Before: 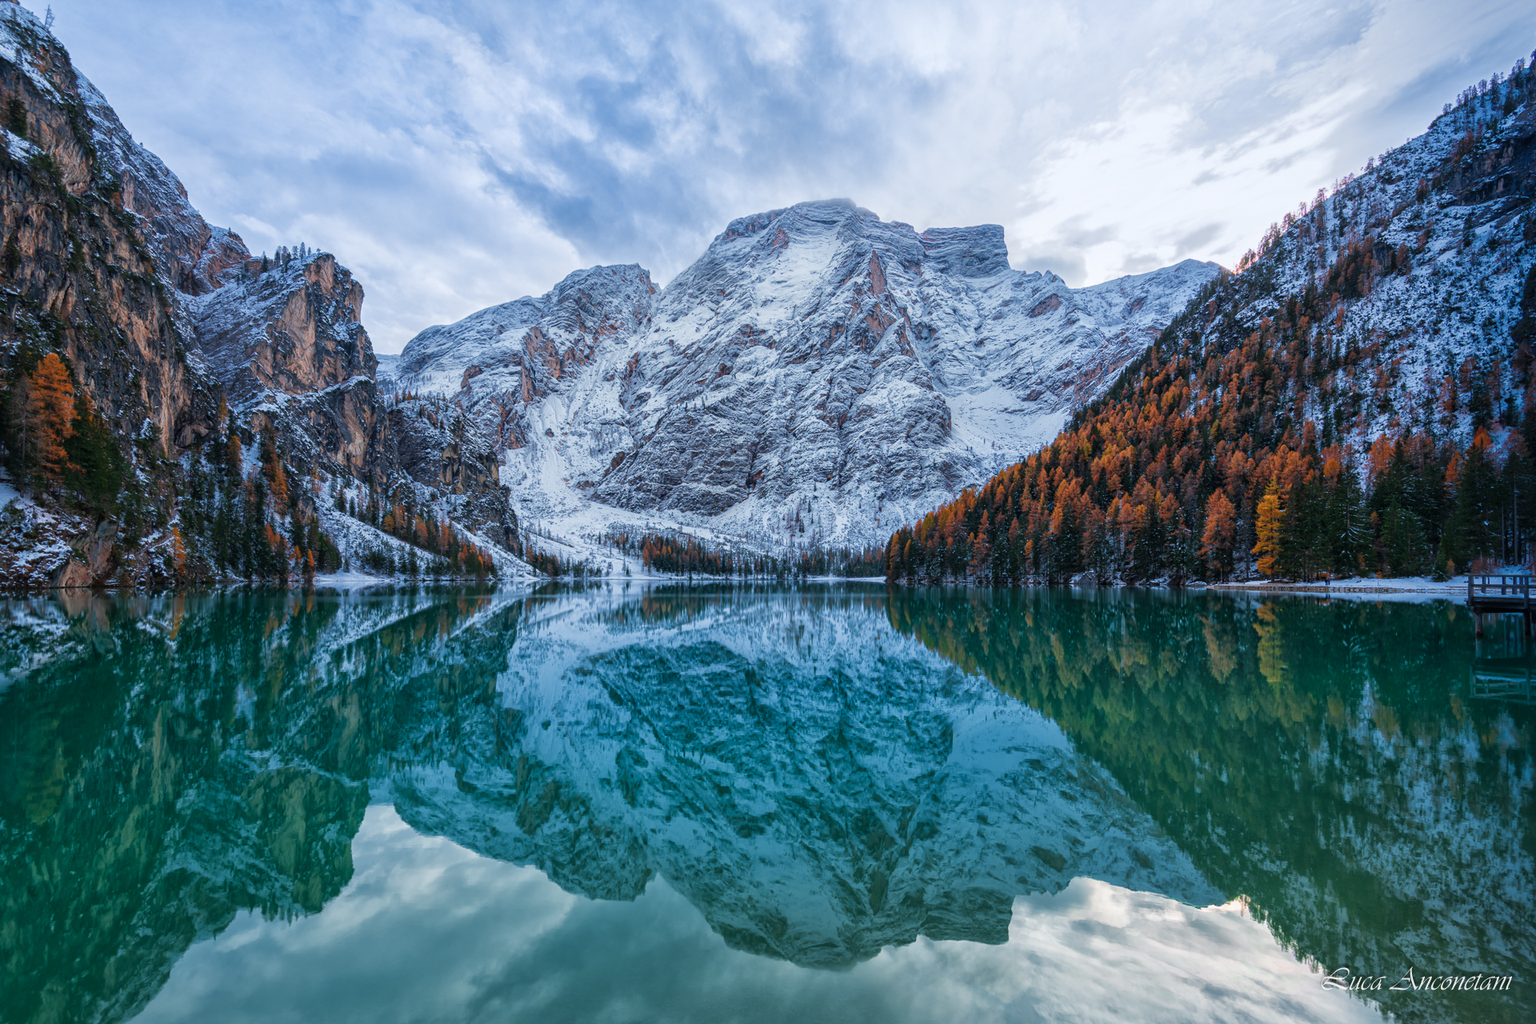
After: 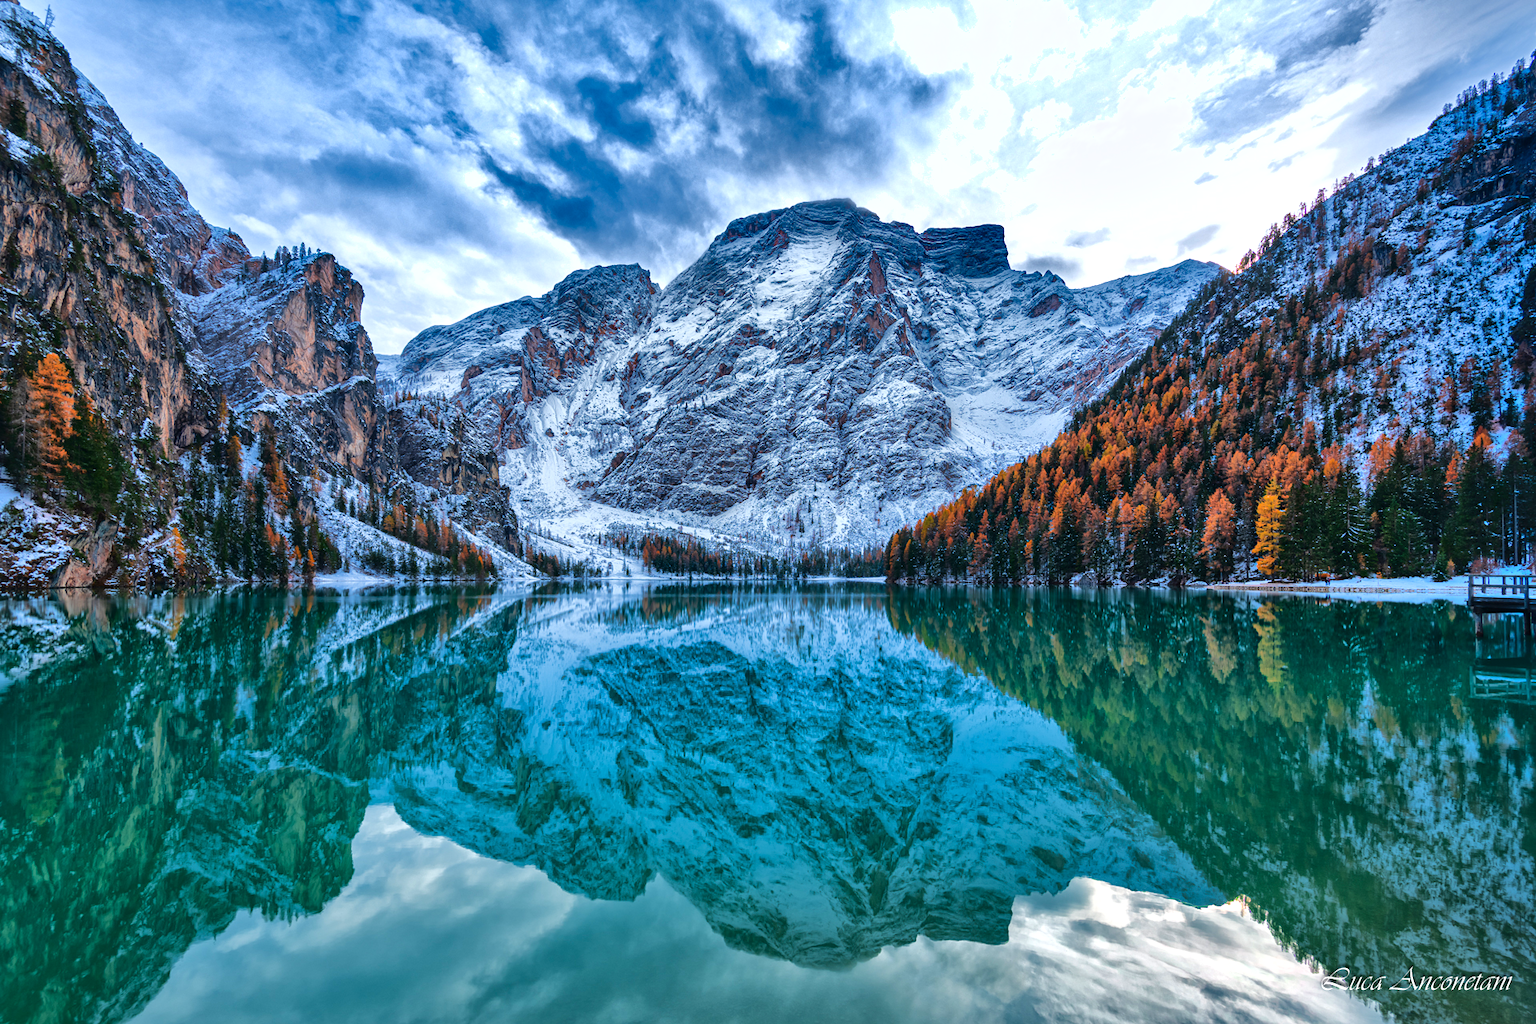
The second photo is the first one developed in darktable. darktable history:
contrast brightness saturation: saturation 0.1
tone curve: curves: ch0 [(0, 0) (0.003, 0.012) (0.011, 0.014) (0.025, 0.02) (0.044, 0.034) (0.069, 0.047) (0.1, 0.063) (0.136, 0.086) (0.177, 0.131) (0.224, 0.183) (0.277, 0.243) (0.335, 0.317) (0.399, 0.403) (0.468, 0.488) (0.543, 0.573) (0.623, 0.649) (0.709, 0.718) (0.801, 0.795) (0.898, 0.872) (1, 1)], color space Lab, independent channels, preserve colors none
exposure: exposure 0.746 EV, compensate highlight preservation false
shadows and highlights: shadows 81.72, white point adjustment -9.09, highlights -61.18, soften with gaussian
